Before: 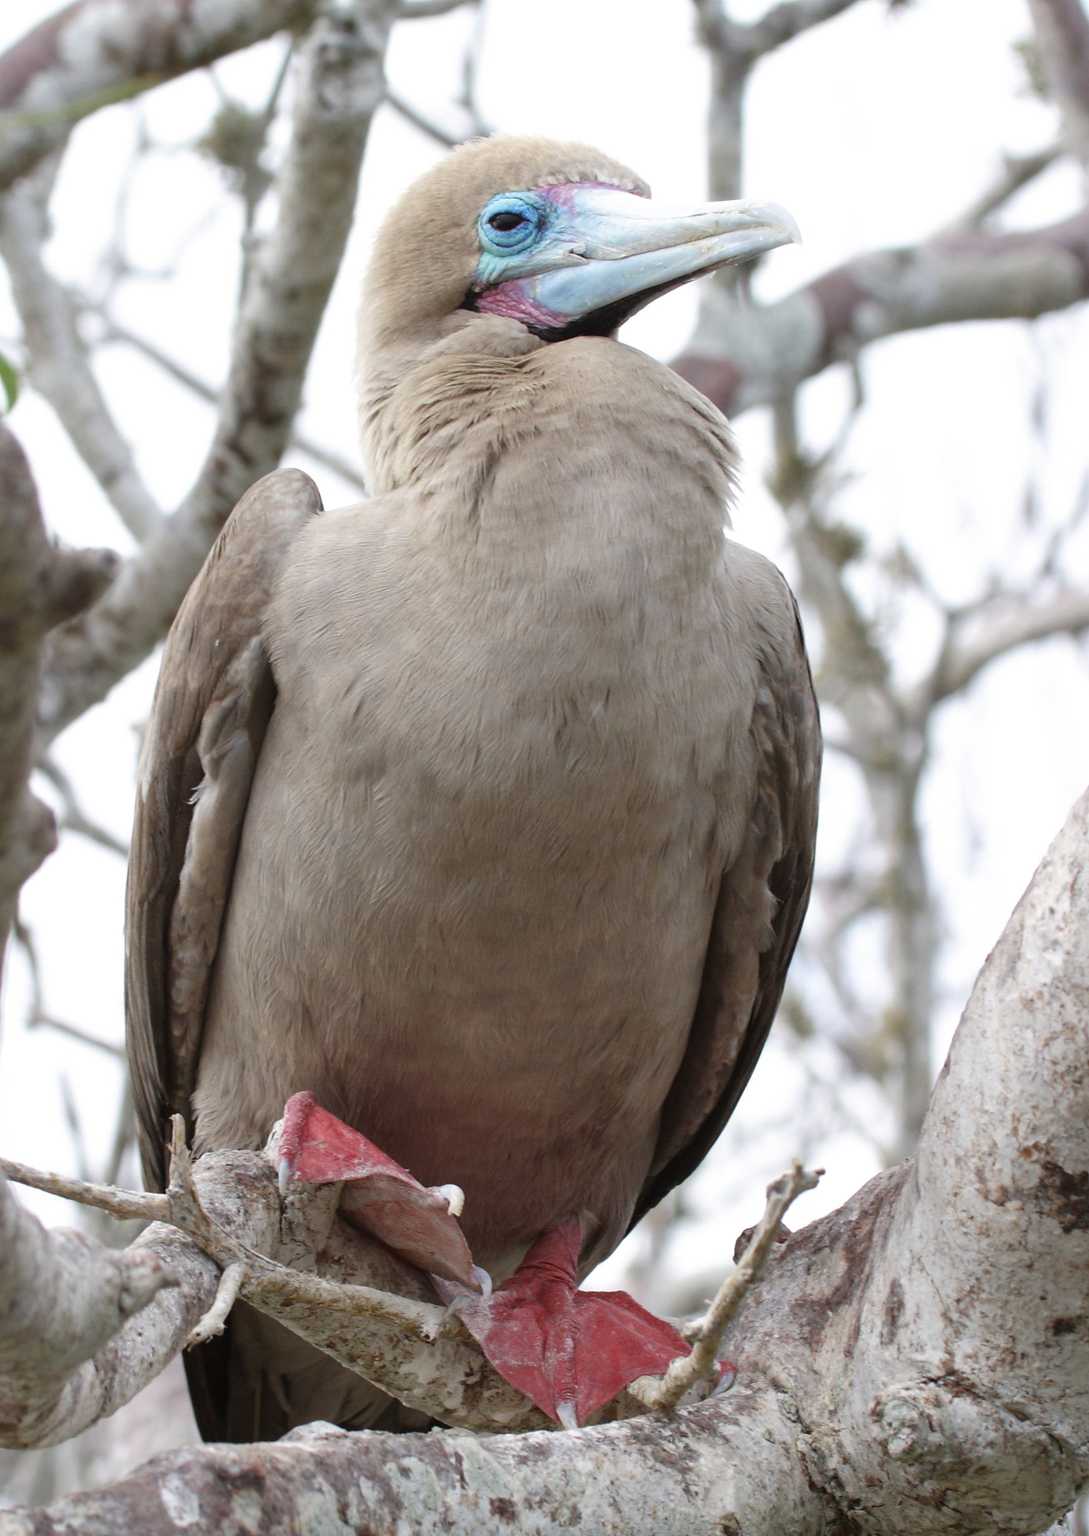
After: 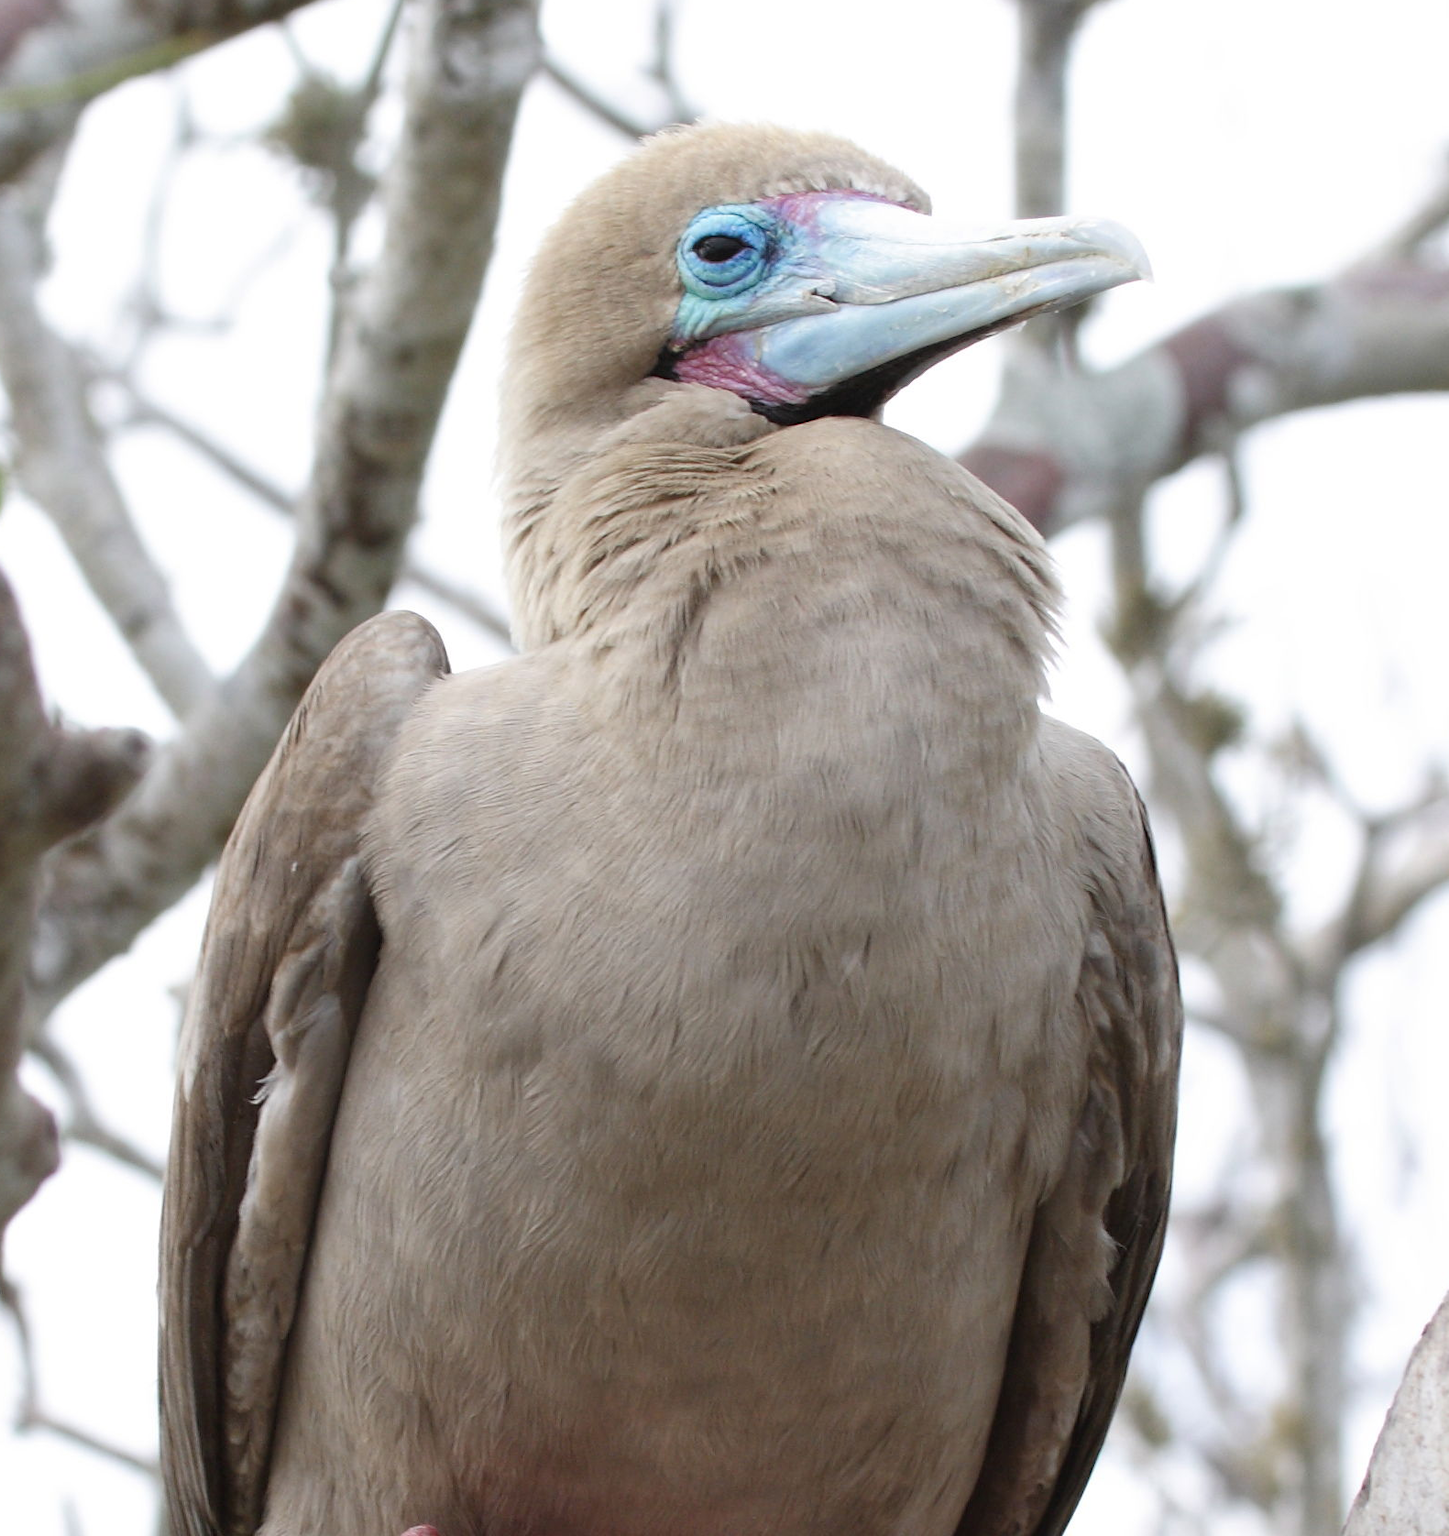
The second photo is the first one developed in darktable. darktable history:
crop: left 1.572%, top 3.434%, right 7.732%, bottom 28.463%
tone equalizer: smoothing diameter 24.91%, edges refinement/feathering 9.96, preserve details guided filter
